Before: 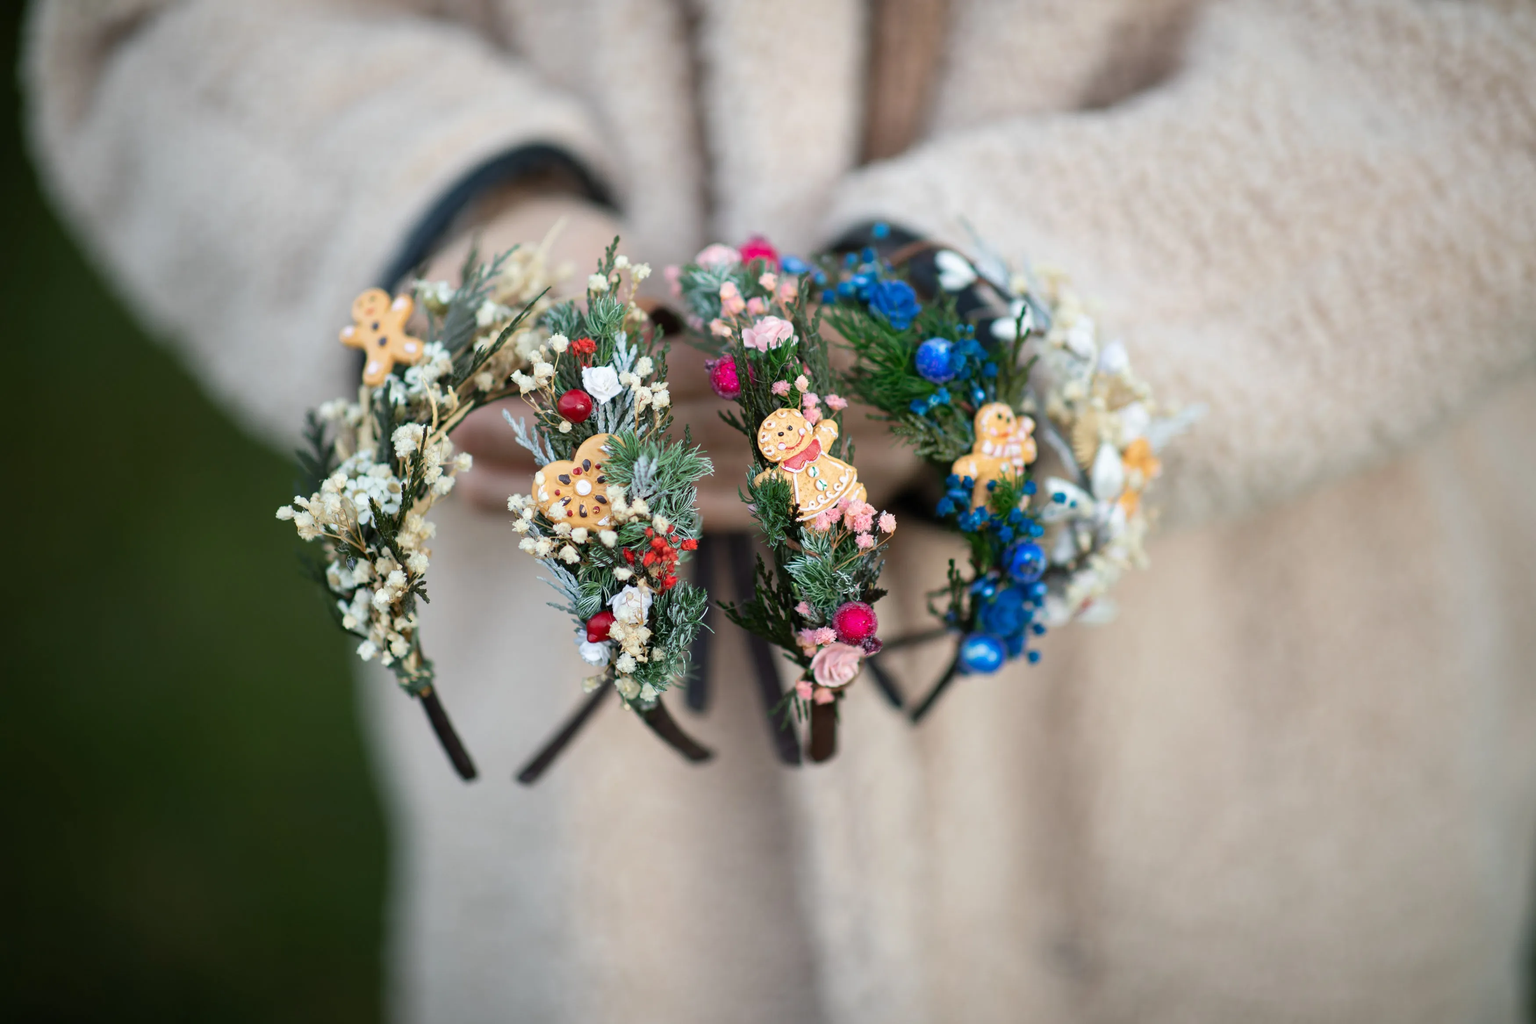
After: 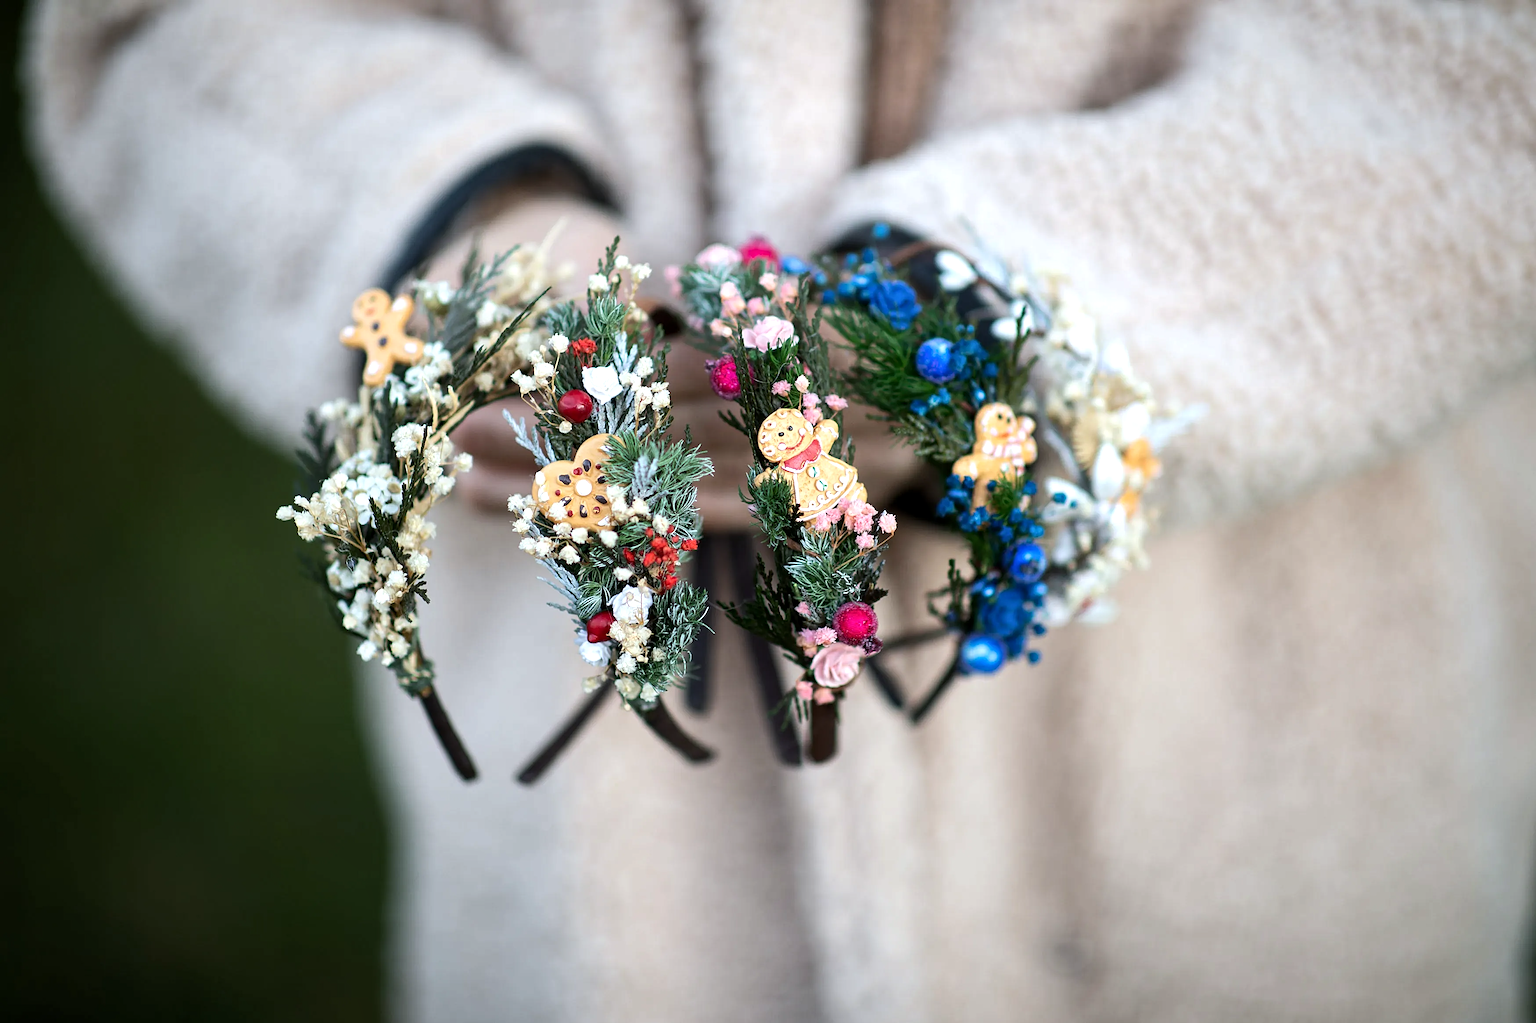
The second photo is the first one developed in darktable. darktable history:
local contrast: highlights 100%, shadows 100%, detail 120%, midtone range 0.2
white balance: red 0.976, blue 1.04
tone equalizer: -8 EV -0.417 EV, -7 EV -0.389 EV, -6 EV -0.333 EV, -5 EV -0.222 EV, -3 EV 0.222 EV, -2 EV 0.333 EV, -1 EV 0.389 EV, +0 EV 0.417 EV, edges refinement/feathering 500, mask exposure compensation -1.57 EV, preserve details no
sharpen: on, module defaults
